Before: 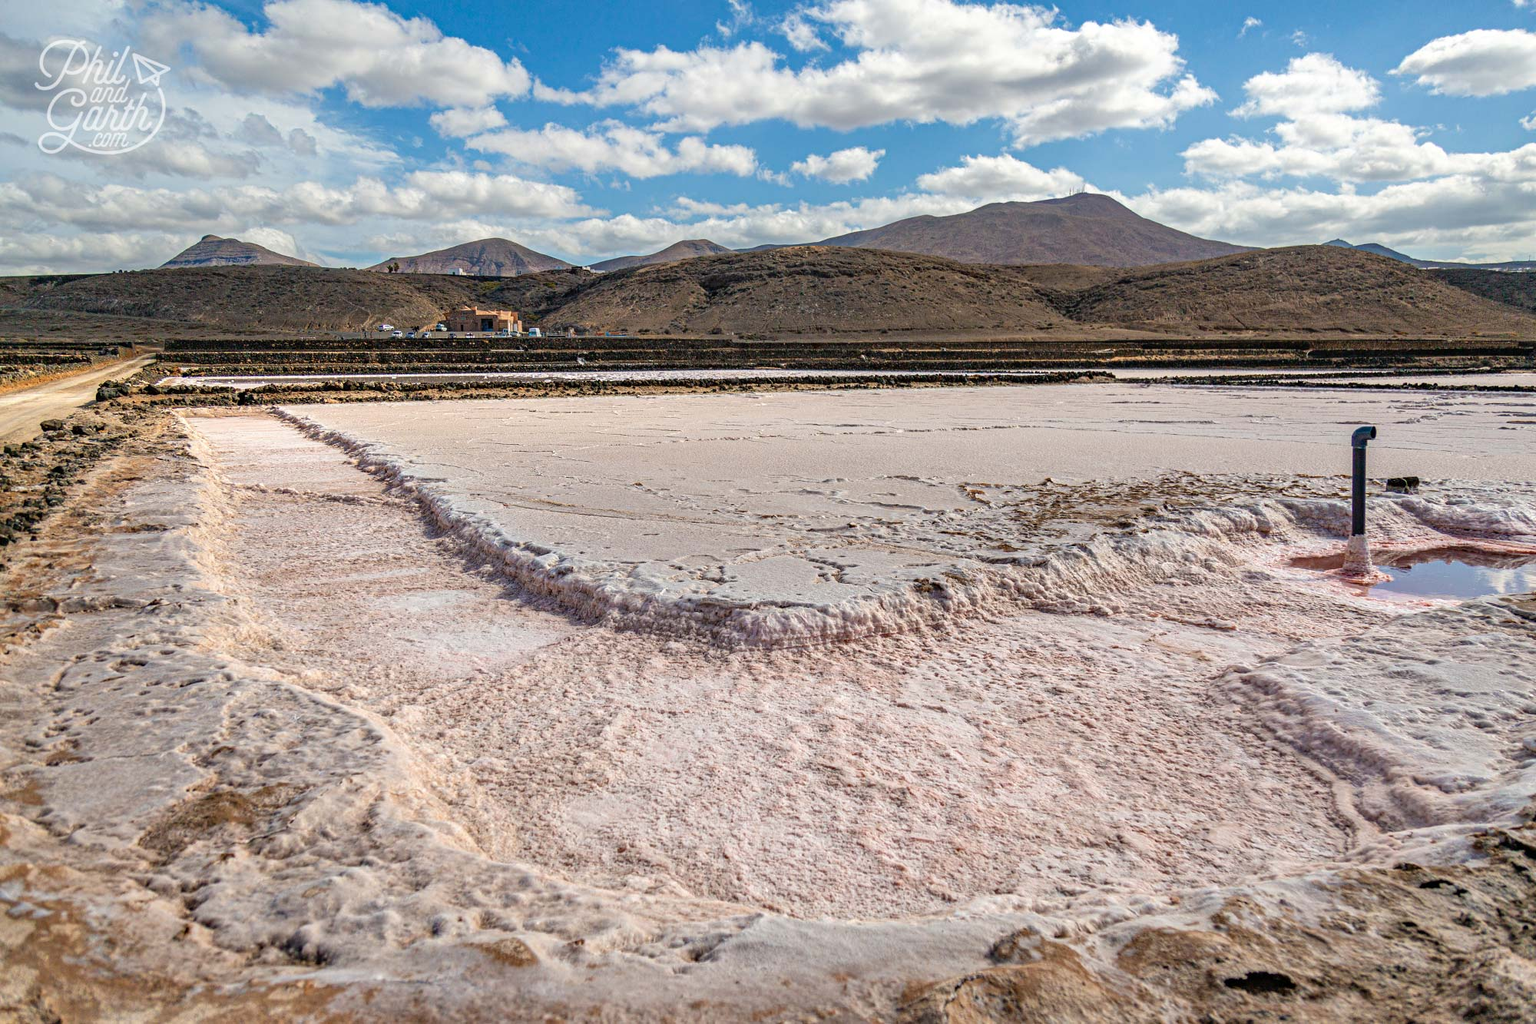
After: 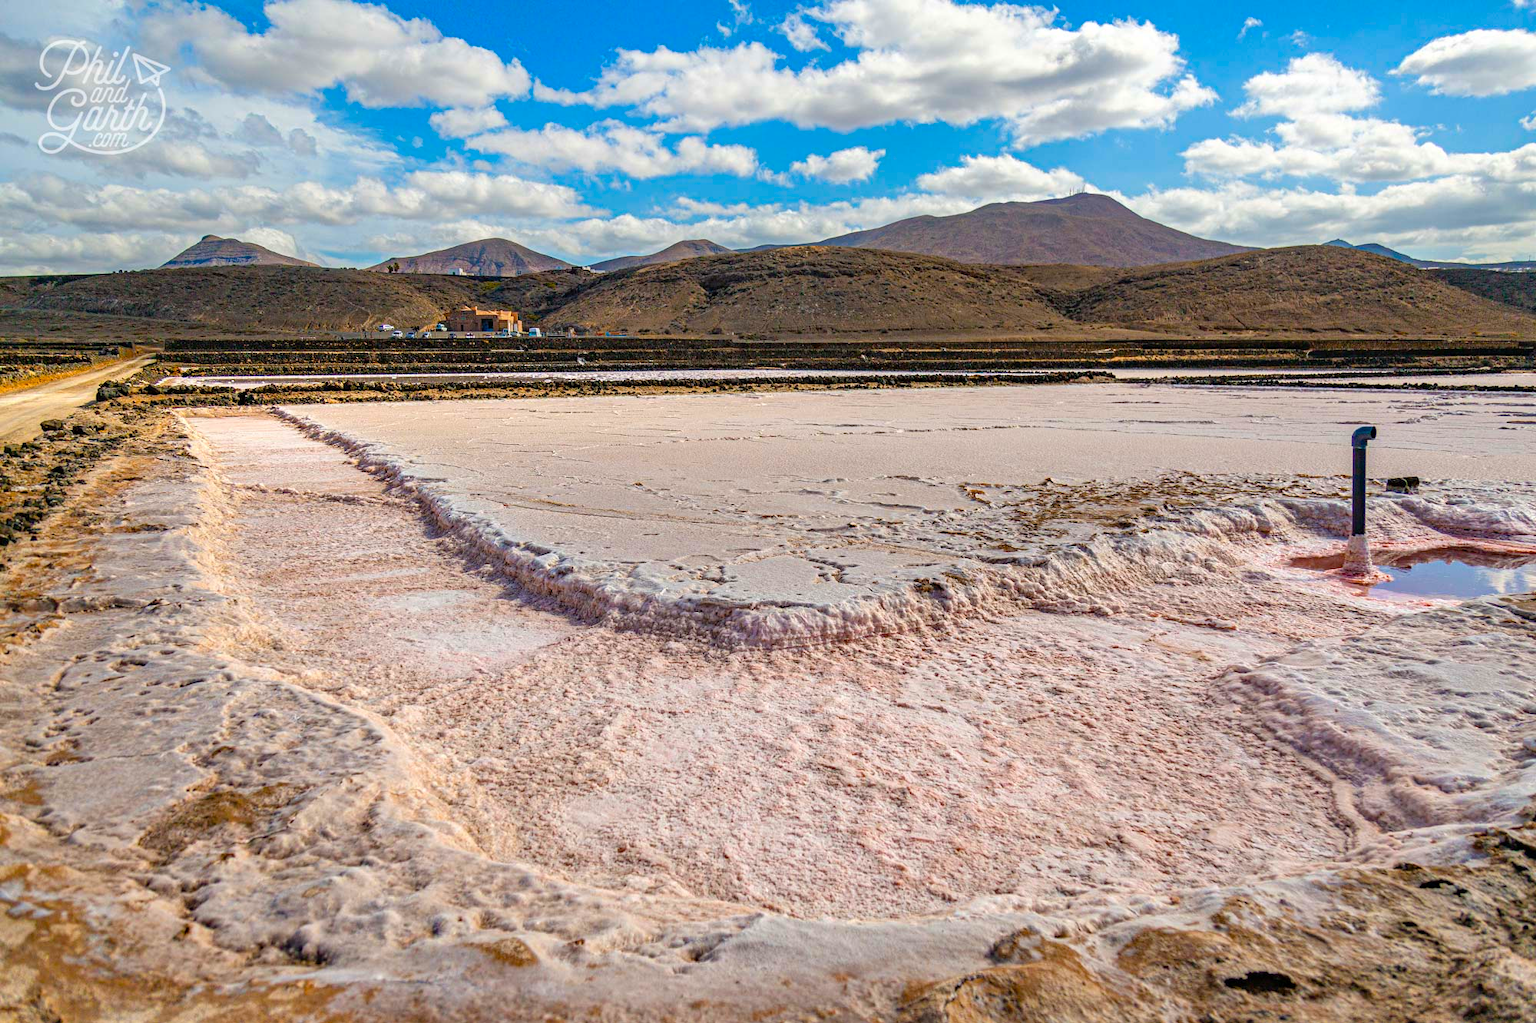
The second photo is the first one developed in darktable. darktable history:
color balance rgb: linear chroma grading › global chroma 41.96%, perceptual saturation grading › global saturation 1.43%, perceptual saturation grading › highlights -2.963%, perceptual saturation grading › mid-tones 4.238%, perceptual saturation grading › shadows 6.955%
